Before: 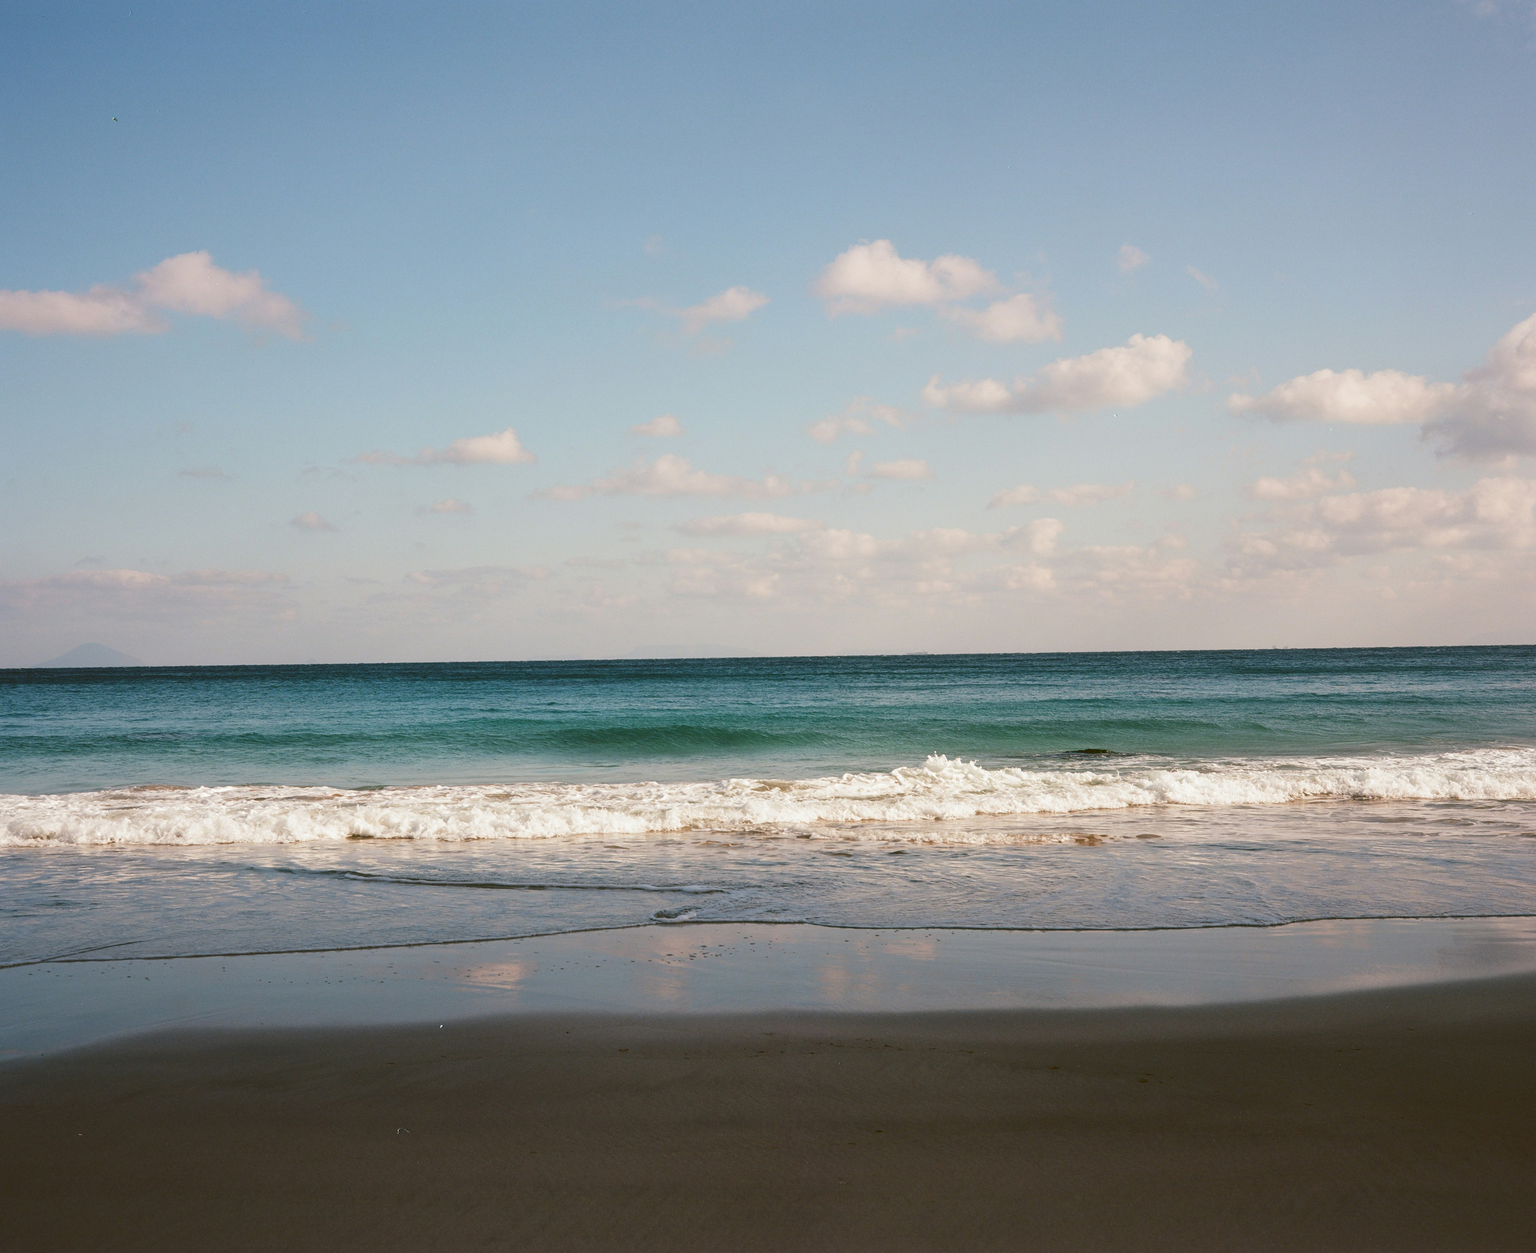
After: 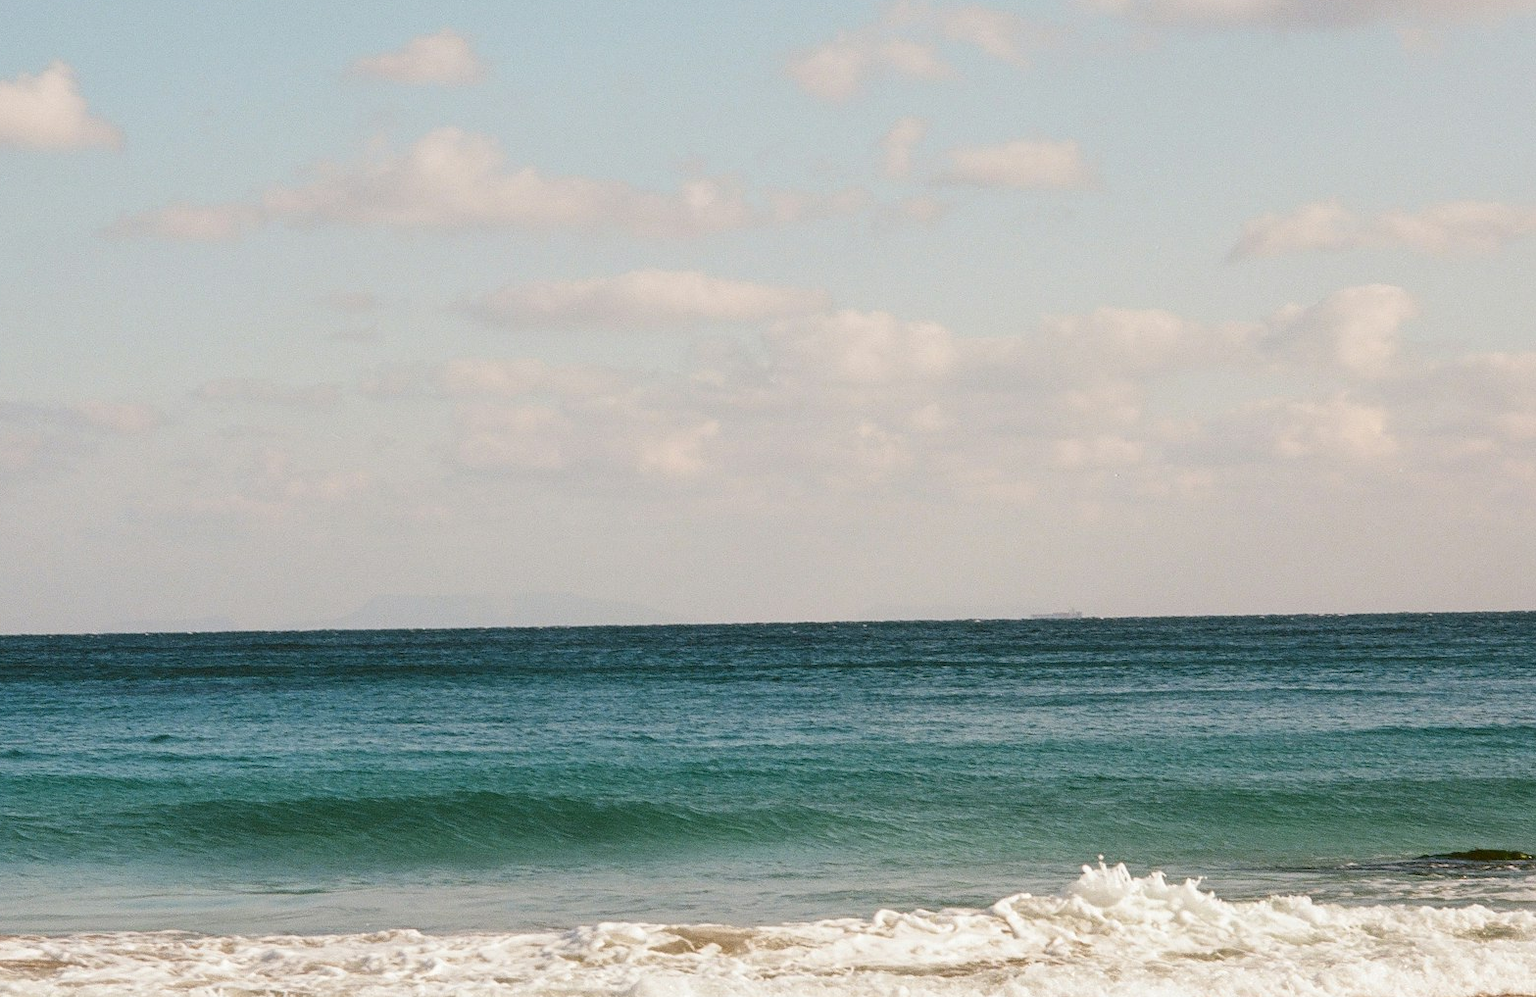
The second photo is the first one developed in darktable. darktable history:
crop: left 31.648%, top 32.128%, right 27.527%, bottom 35.364%
